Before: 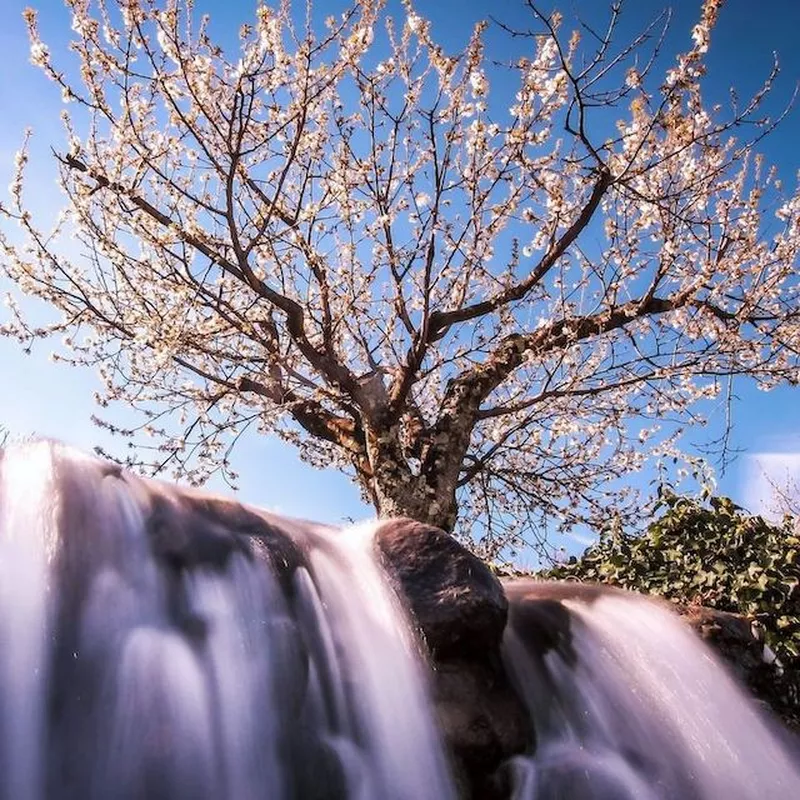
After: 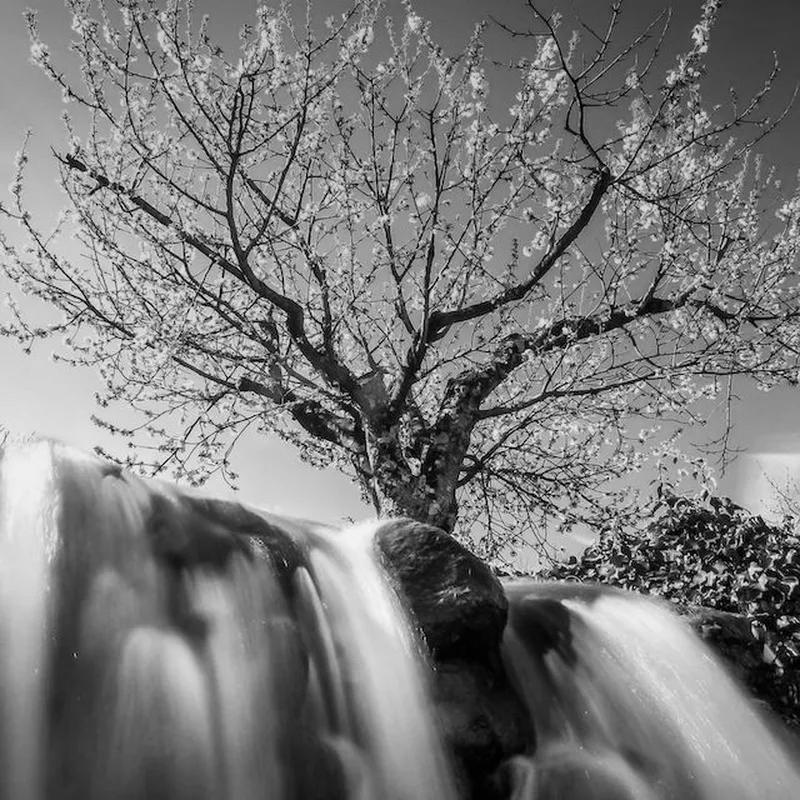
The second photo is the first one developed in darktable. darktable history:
graduated density: on, module defaults
monochrome: on, module defaults
white balance: emerald 1
